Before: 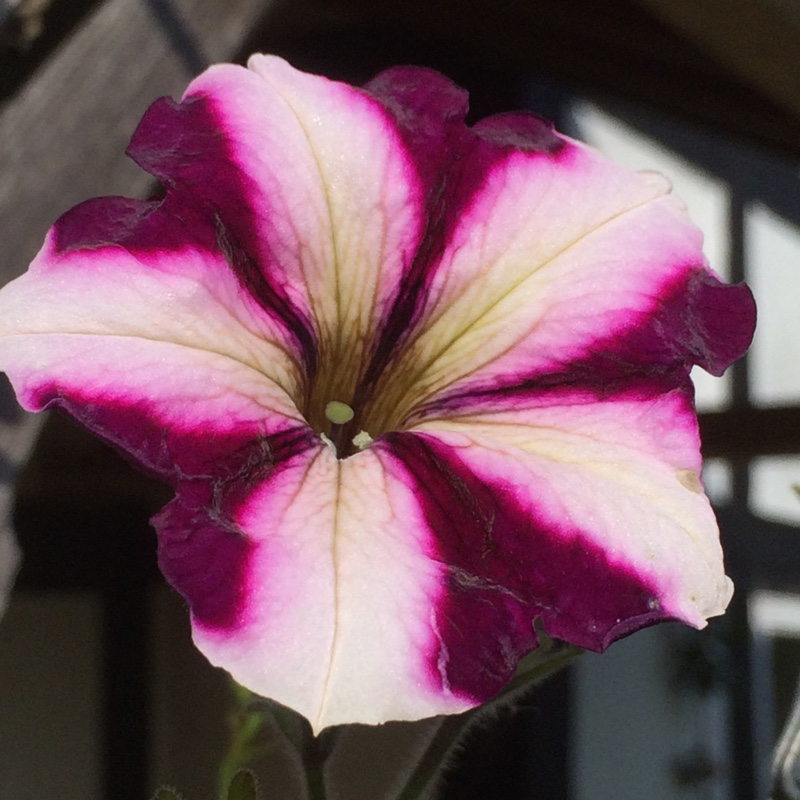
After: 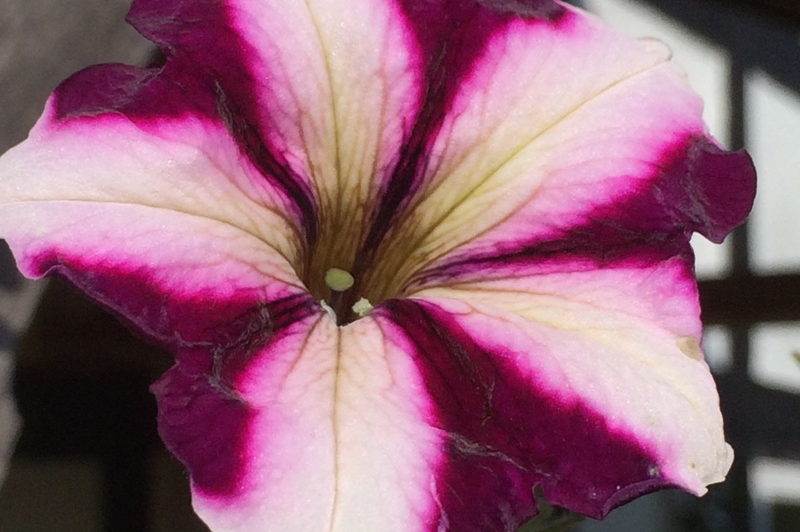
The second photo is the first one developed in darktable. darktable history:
crop: top 16.69%, bottom 16.707%
